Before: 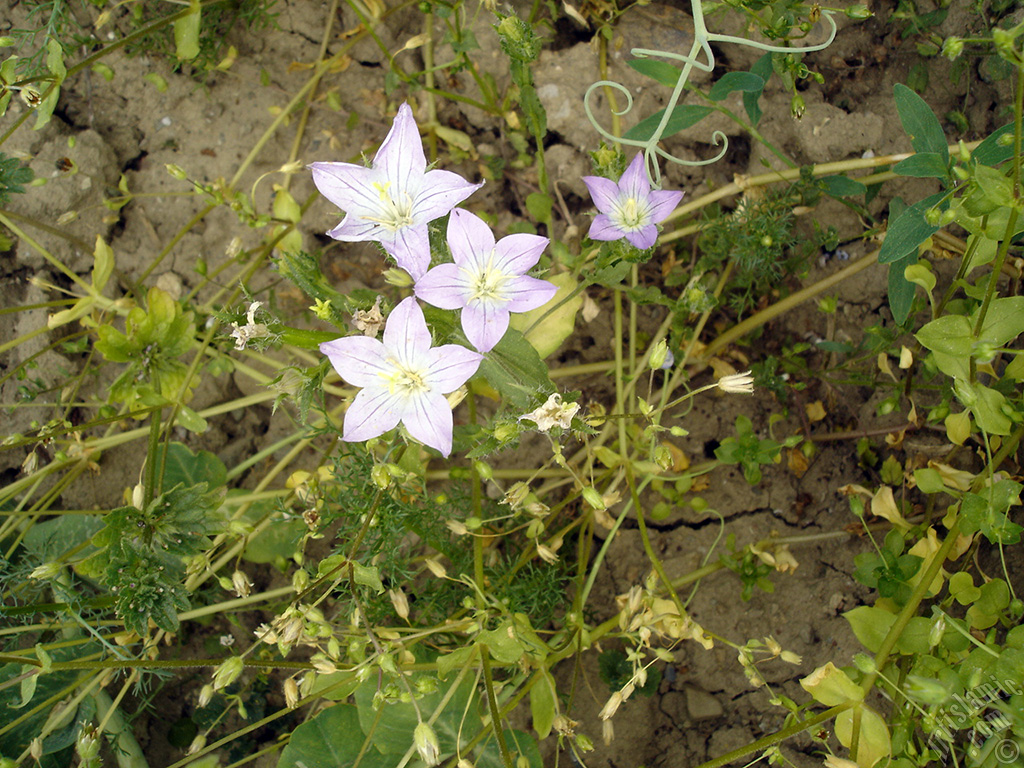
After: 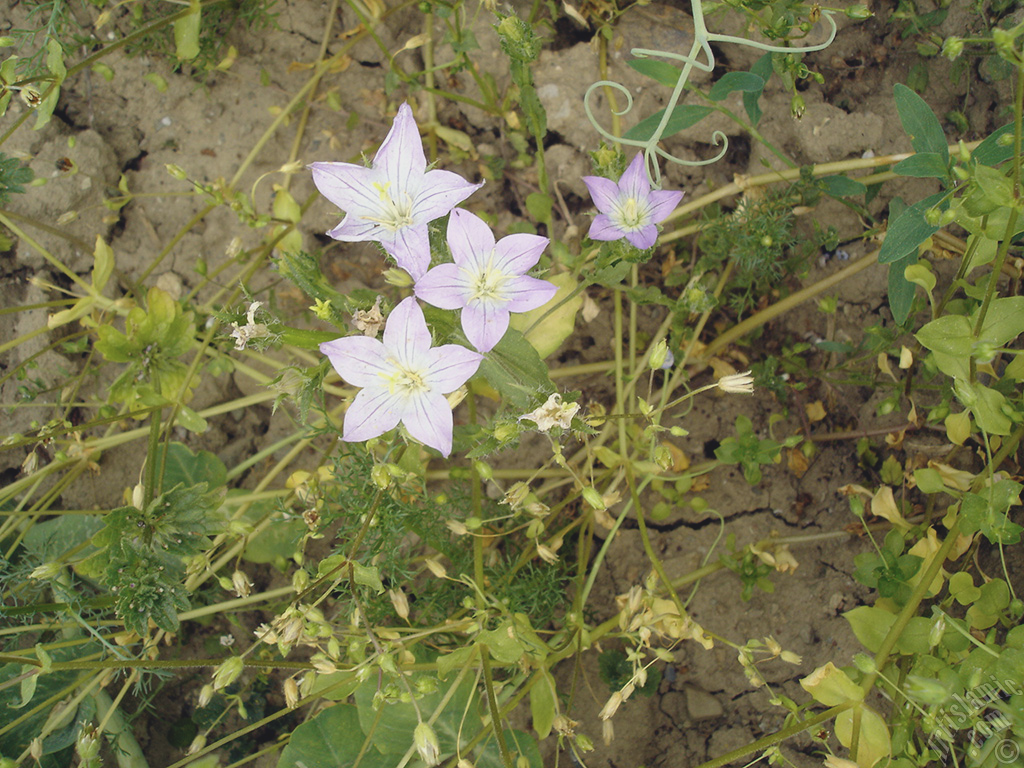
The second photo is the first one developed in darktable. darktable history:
contrast brightness saturation: contrast -0.156, brightness 0.047, saturation -0.132
